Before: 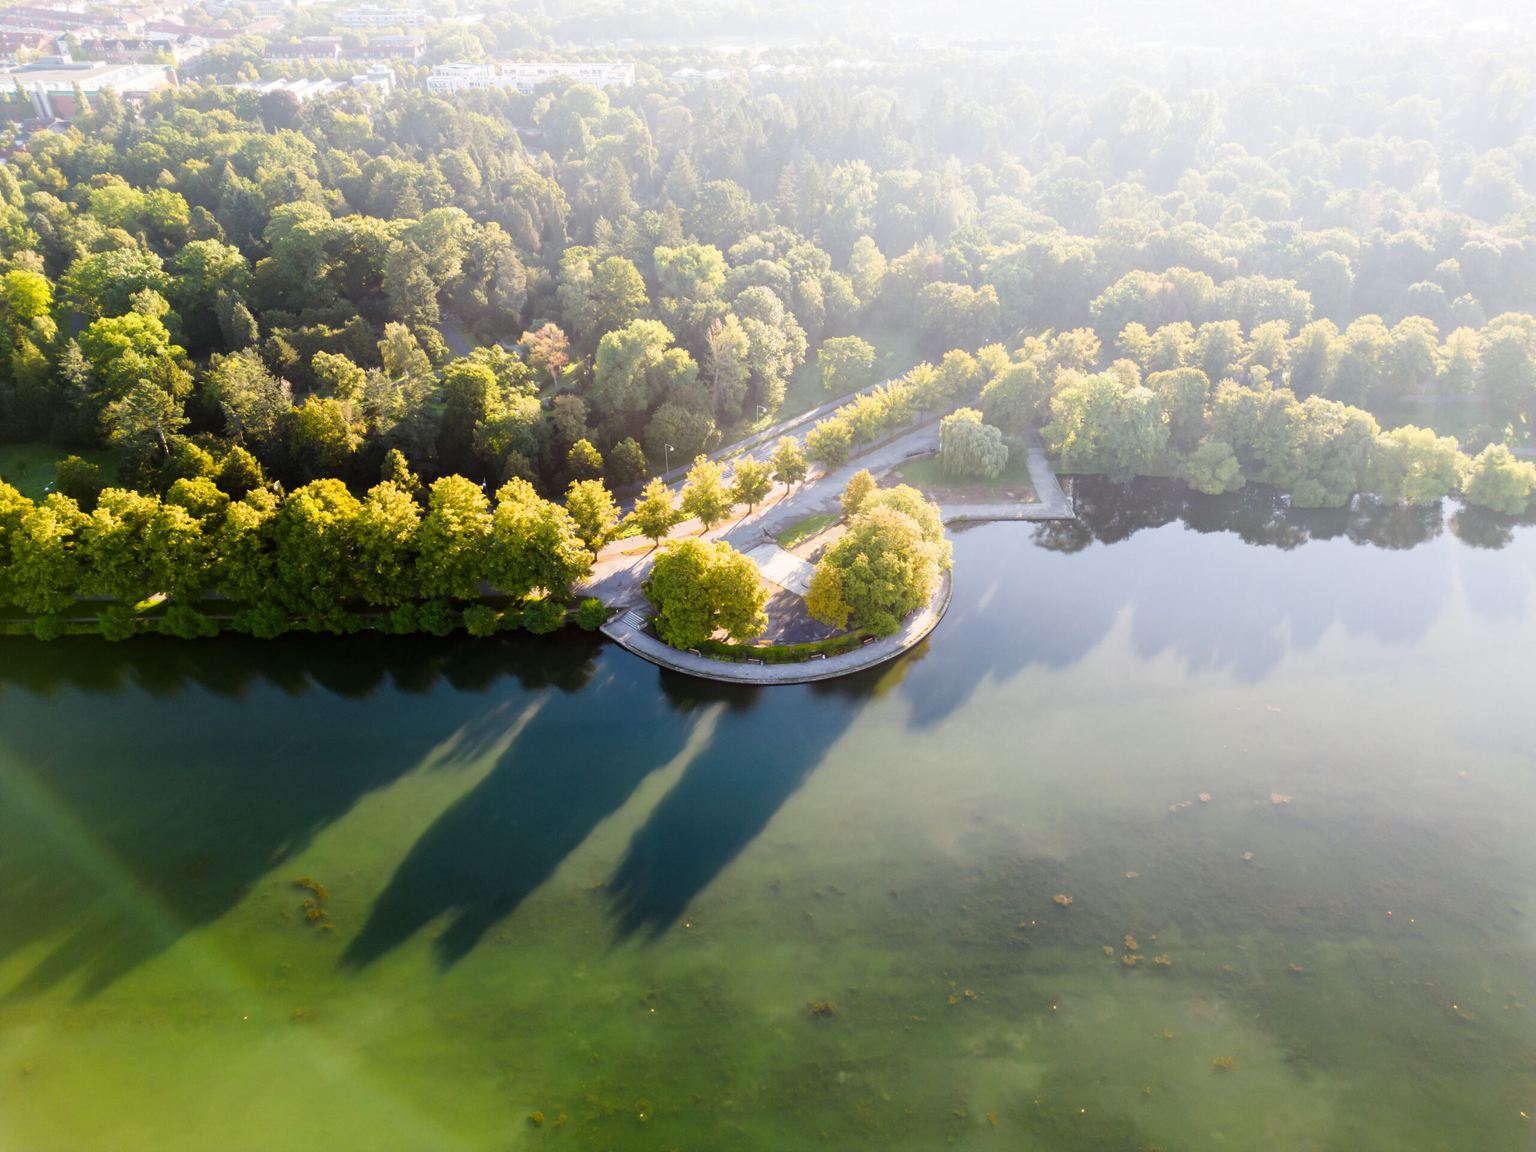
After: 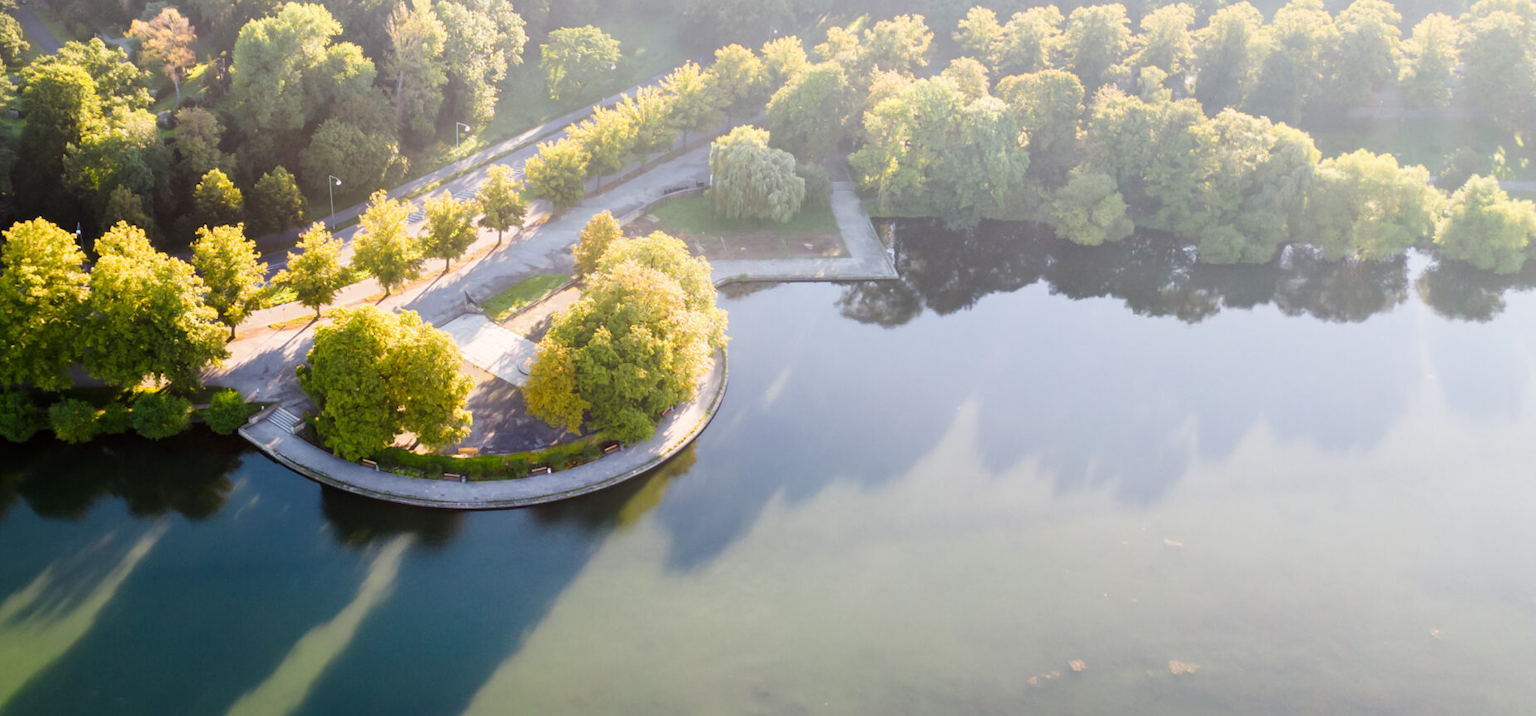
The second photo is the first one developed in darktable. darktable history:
crop and rotate: left 27.873%, top 27.568%, bottom 27.562%
